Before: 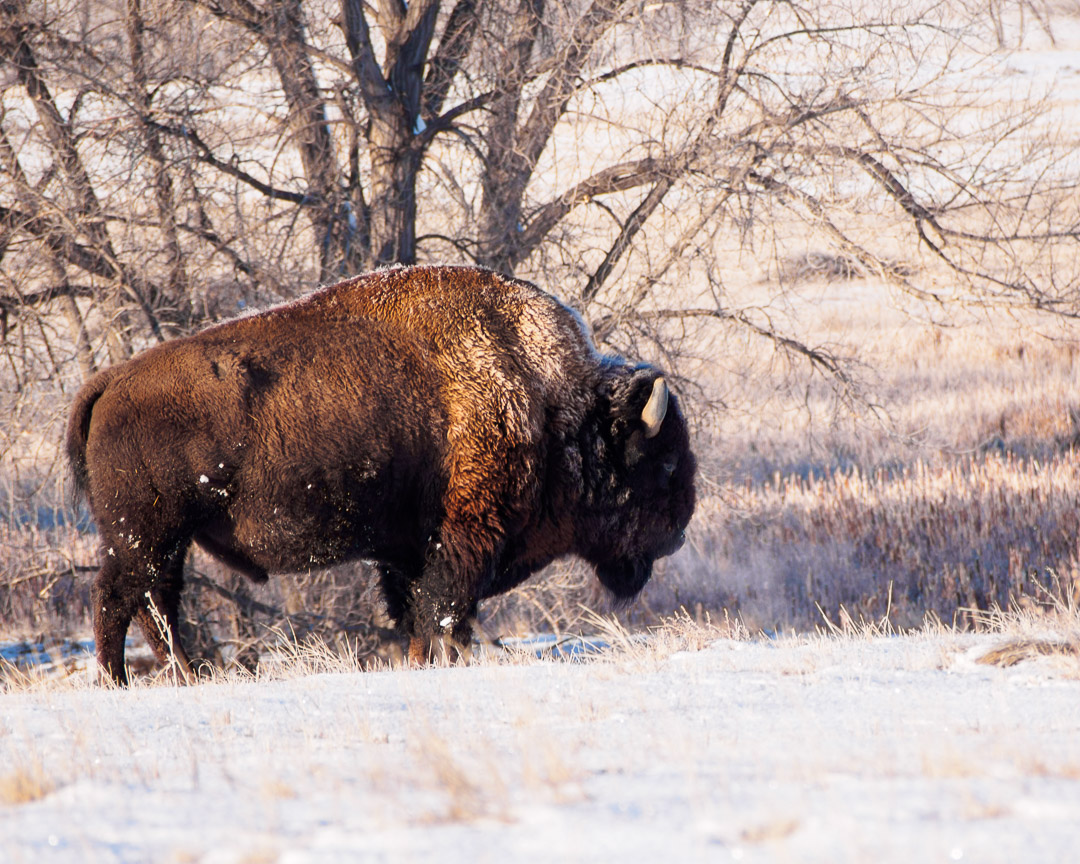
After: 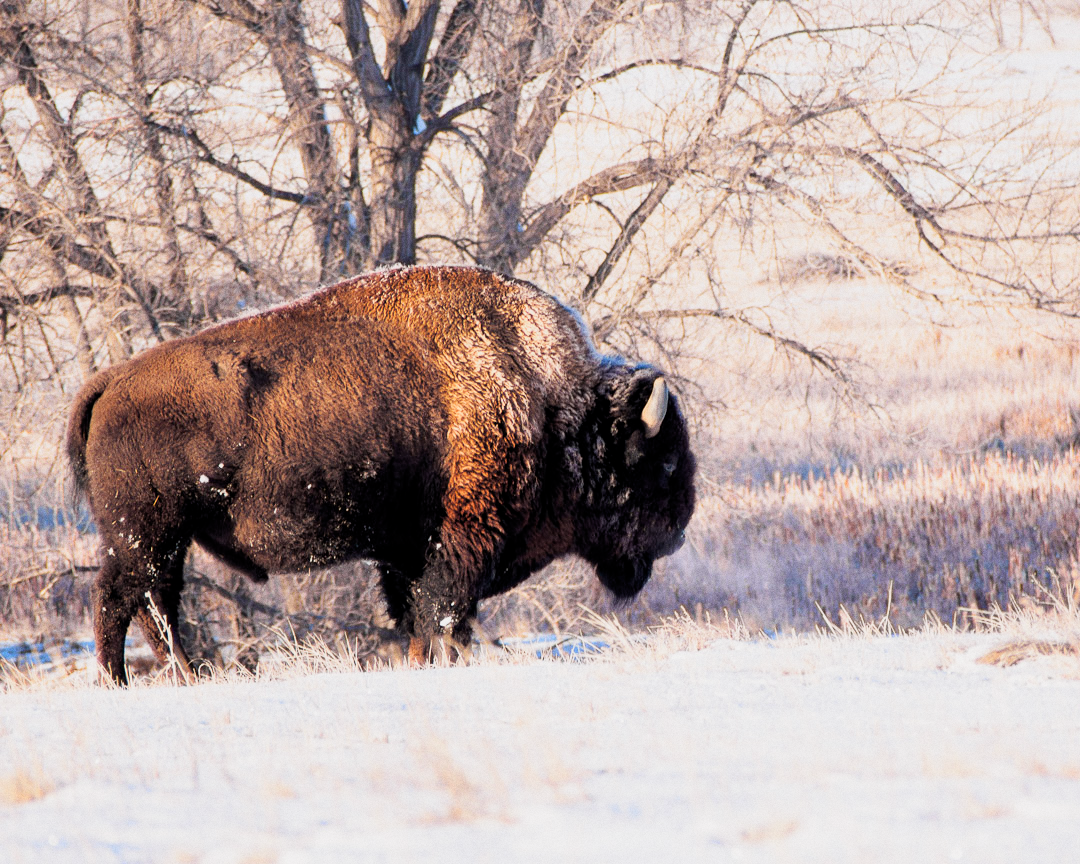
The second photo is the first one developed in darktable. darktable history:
filmic rgb: middle gray luminance 18.42%, black relative exposure -9 EV, white relative exposure 3.75 EV, threshold 6 EV, target black luminance 0%, hardness 4.85, latitude 67.35%, contrast 0.955, highlights saturation mix 20%, shadows ↔ highlights balance 21.36%, add noise in highlights 0, preserve chrominance luminance Y, color science v3 (2019), use custom middle-gray values true, iterations of high-quality reconstruction 0, contrast in highlights soft, enable highlight reconstruction true
exposure: black level correction 0, exposure 0.7 EV, compensate exposure bias true, compensate highlight preservation false
grain: coarseness 0.09 ISO
